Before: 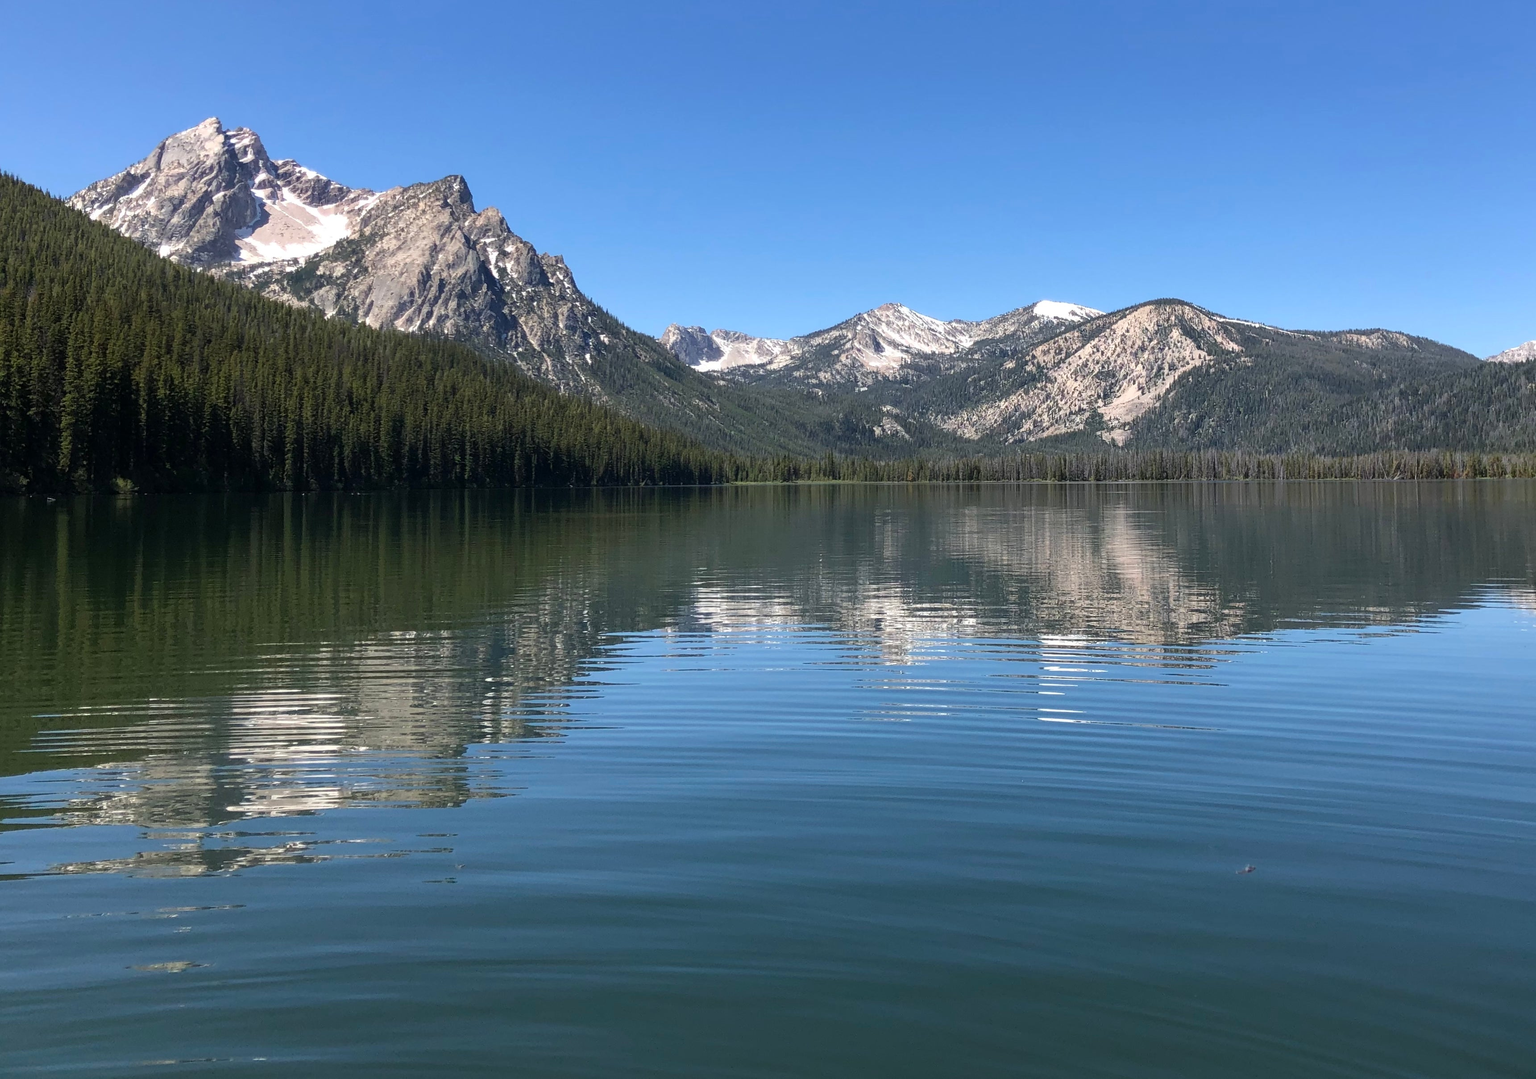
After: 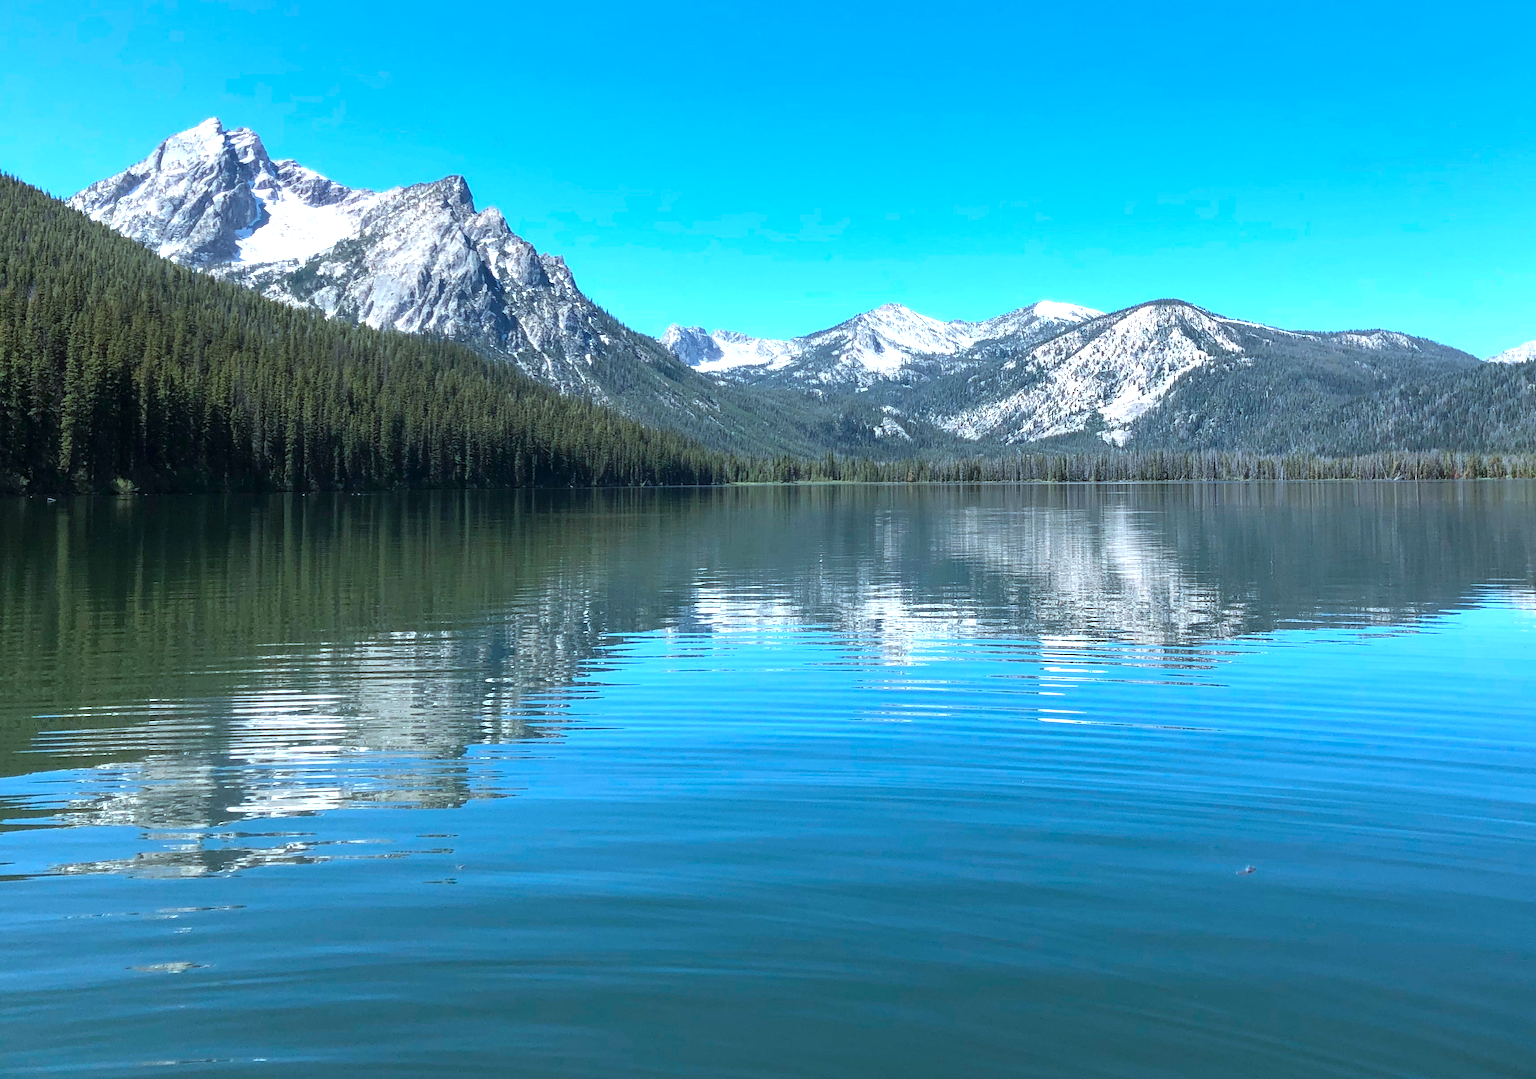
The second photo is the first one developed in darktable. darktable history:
color correction: highlights a* -9.68, highlights b* -20.94
exposure: black level correction 0, exposure 0.863 EV, compensate highlight preservation false
